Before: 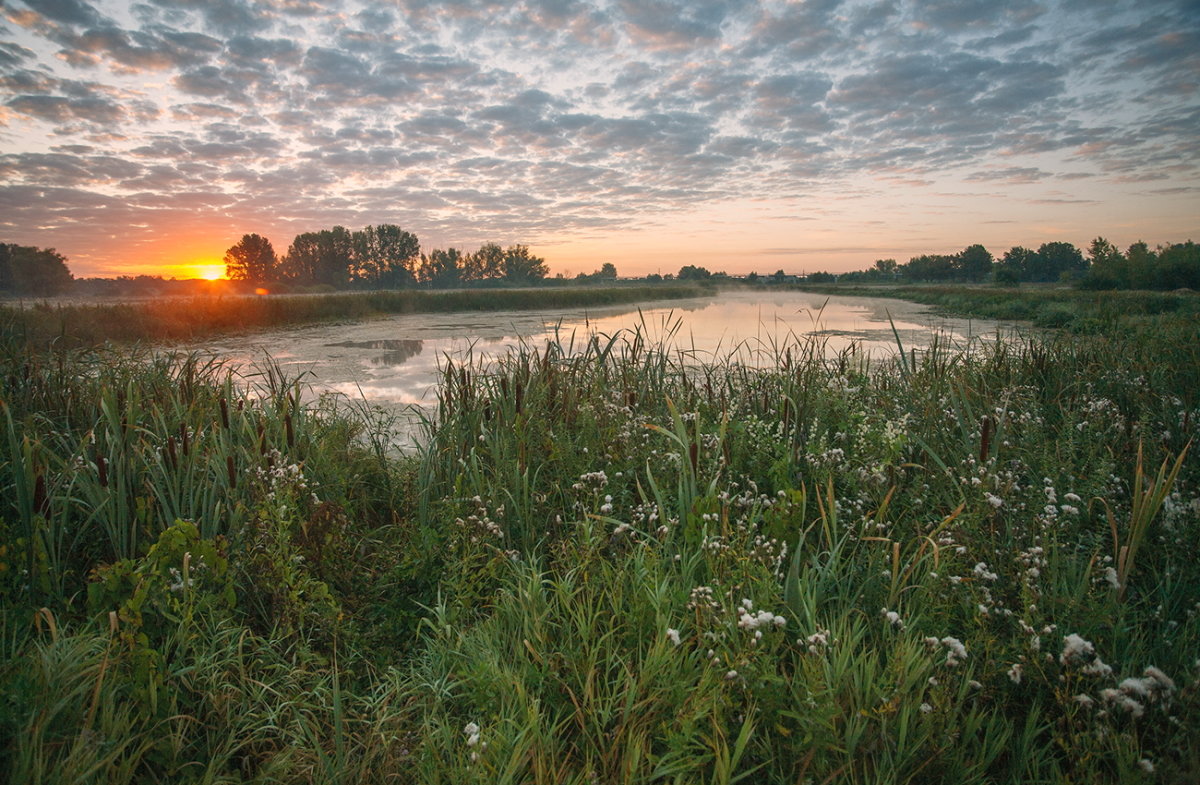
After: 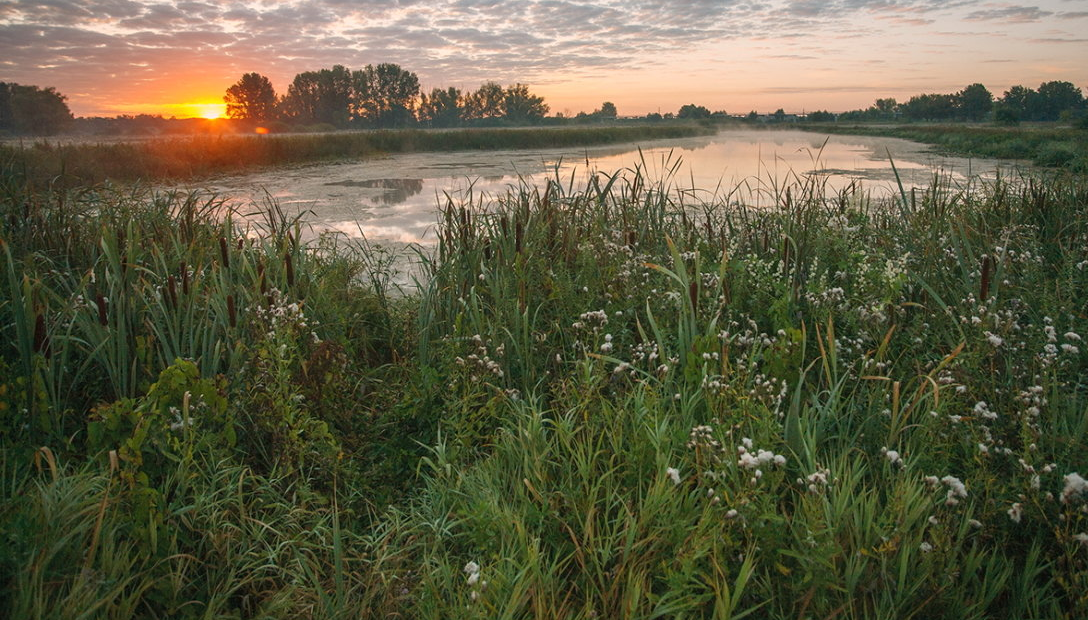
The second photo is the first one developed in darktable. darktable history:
crop: top 20.588%, right 9.333%, bottom 0.329%
